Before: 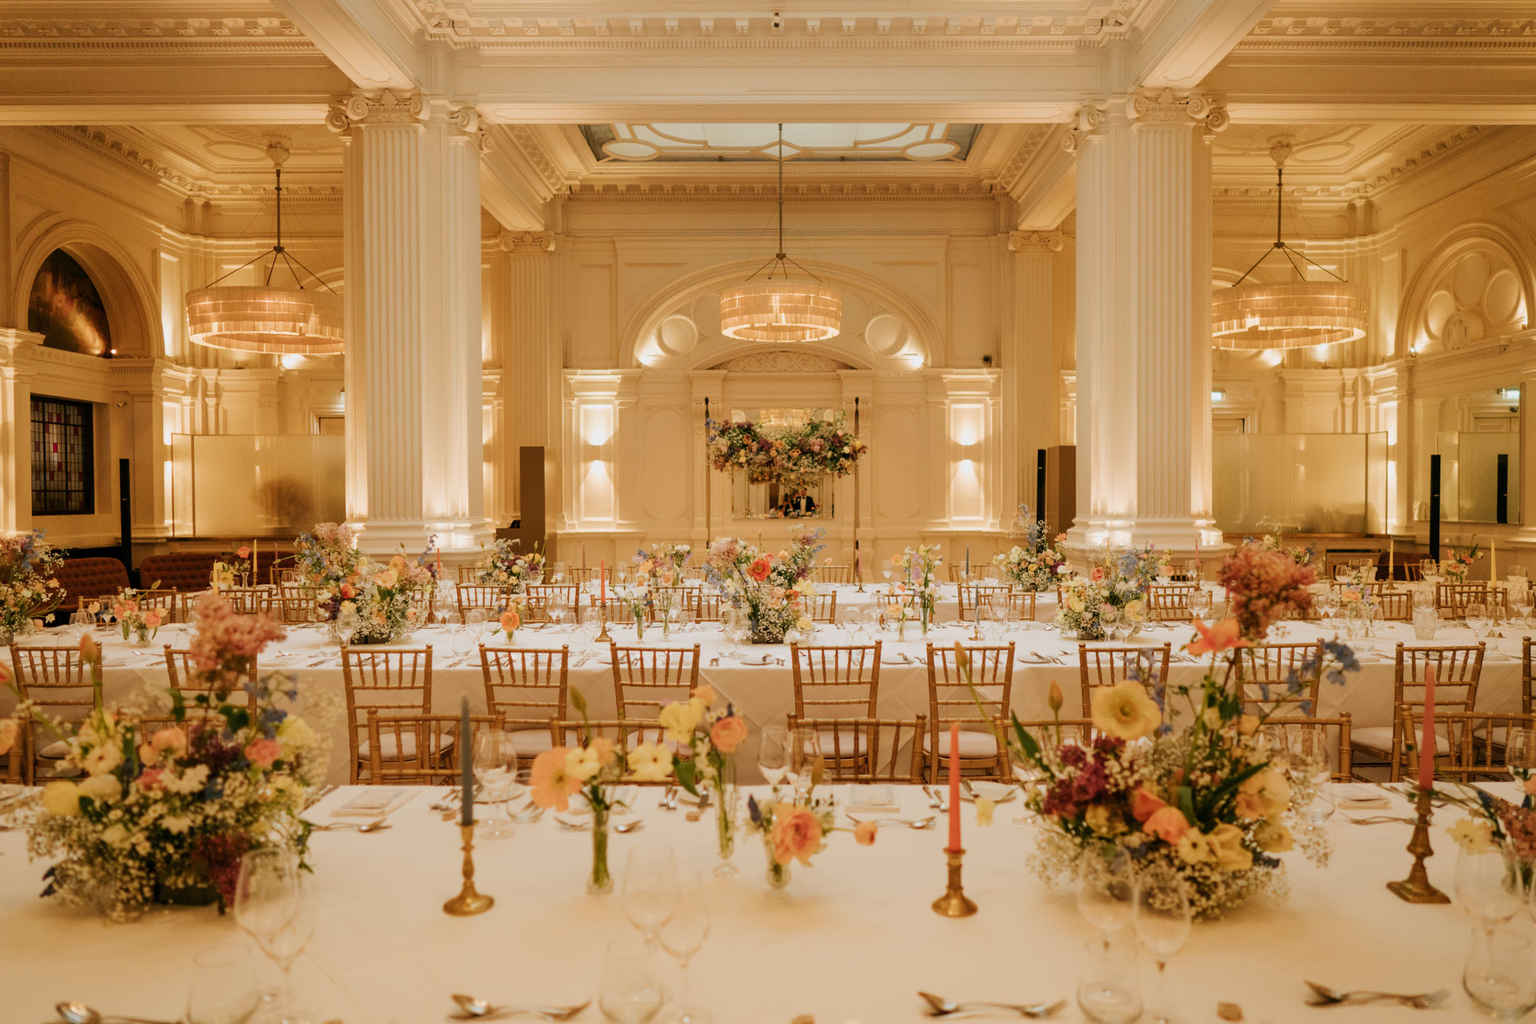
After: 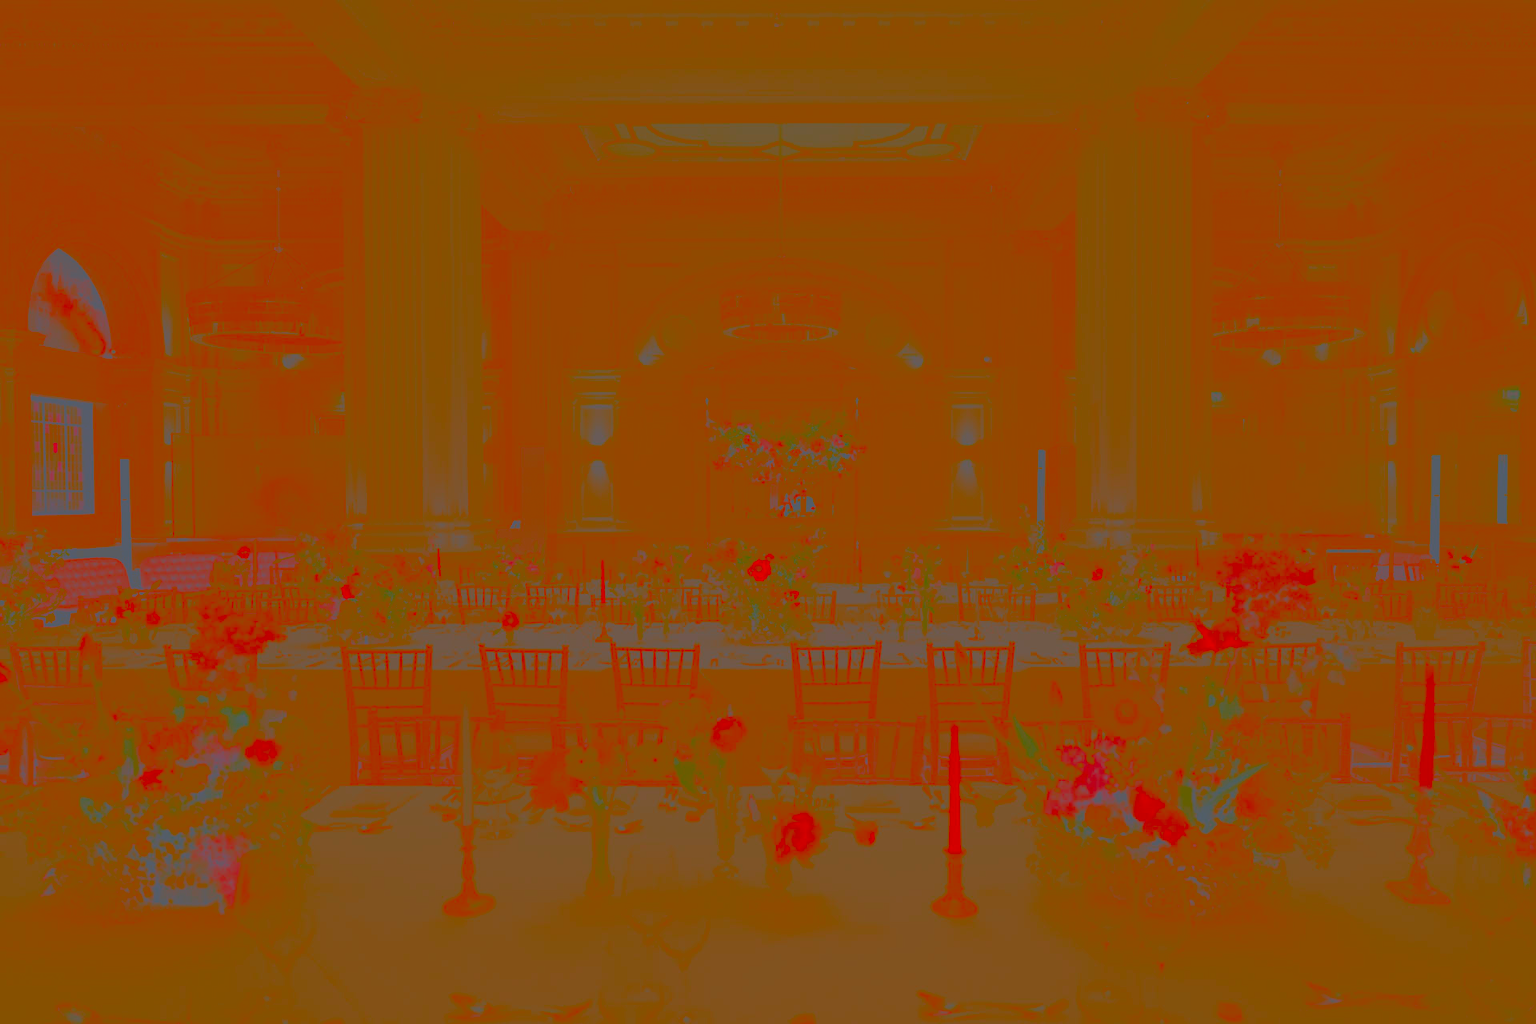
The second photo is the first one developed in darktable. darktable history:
color balance rgb: shadows lift › hue 87.51°, highlights gain › chroma 1.62%, highlights gain › hue 55.1°, global offset › chroma 0.06%, global offset › hue 253.66°, linear chroma grading › global chroma 0.5%
contrast brightness saturation: contrast -0.99, brightness -0.17, saturation 0.75
